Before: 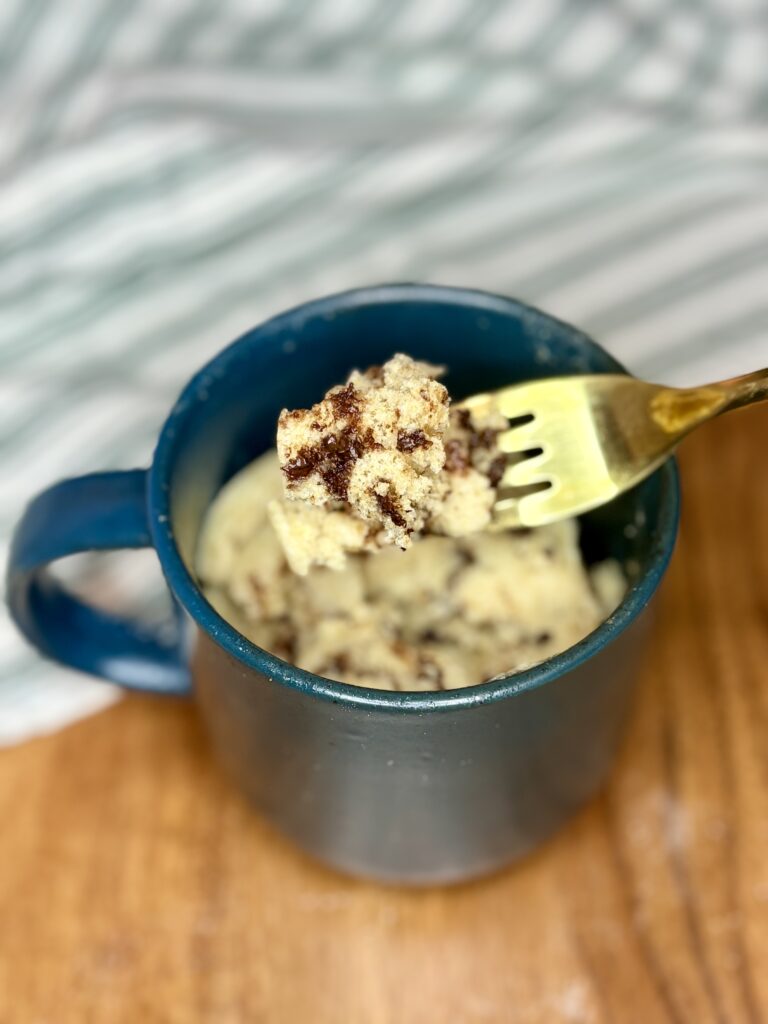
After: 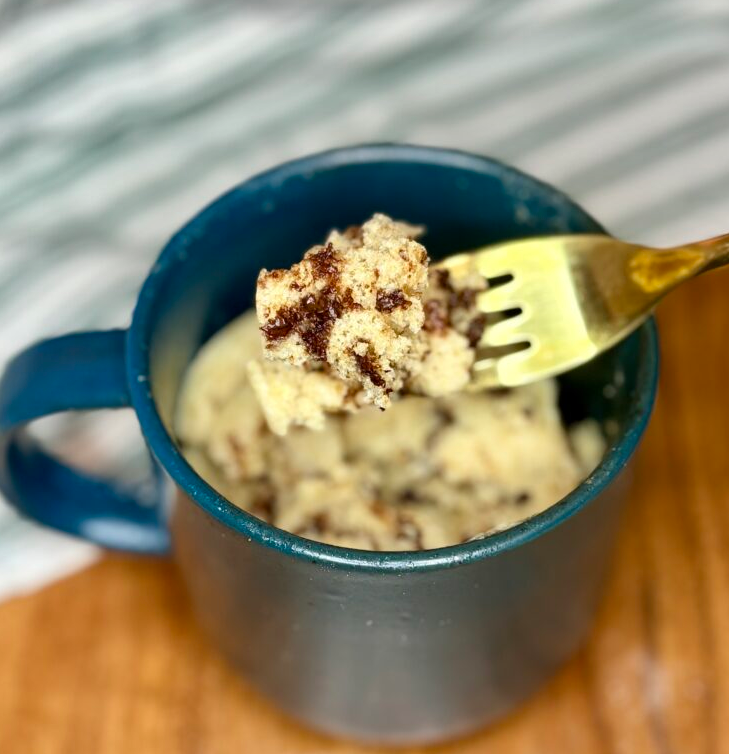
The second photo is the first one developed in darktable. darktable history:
shadows and highlights: soften with gaussian
crop and rotate: left 2.765%, top 13.698%, right 2.206%, bottom 12.618%
